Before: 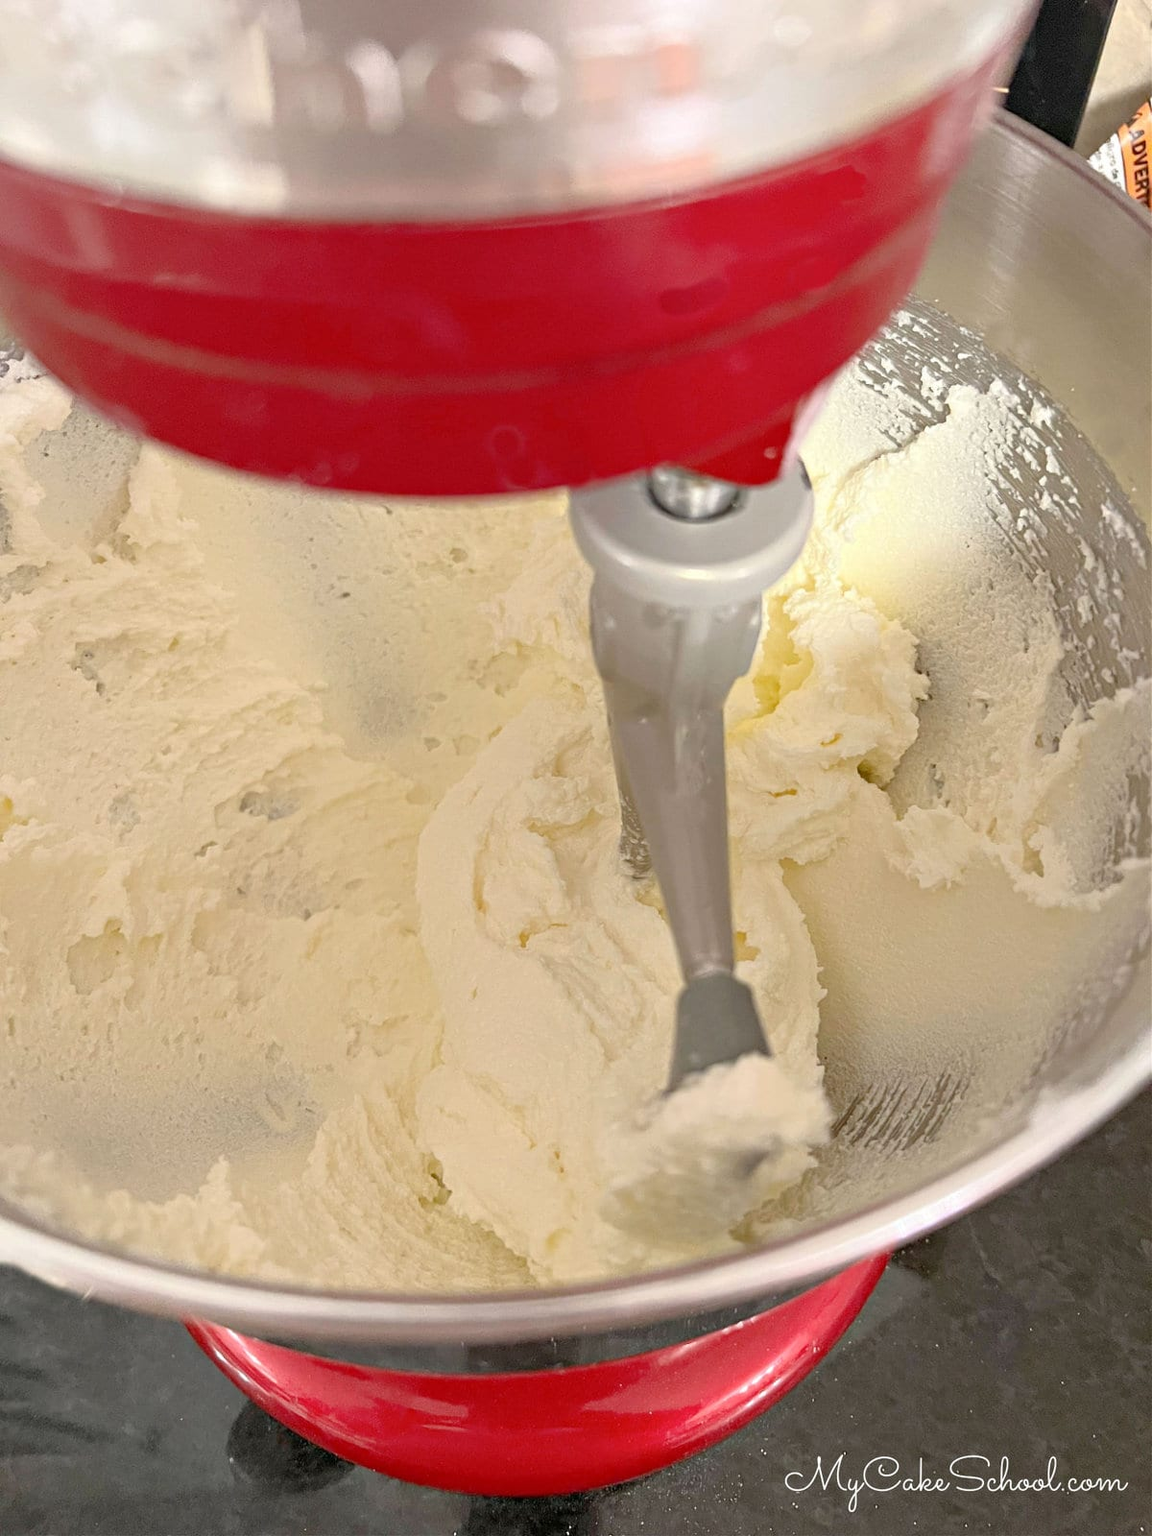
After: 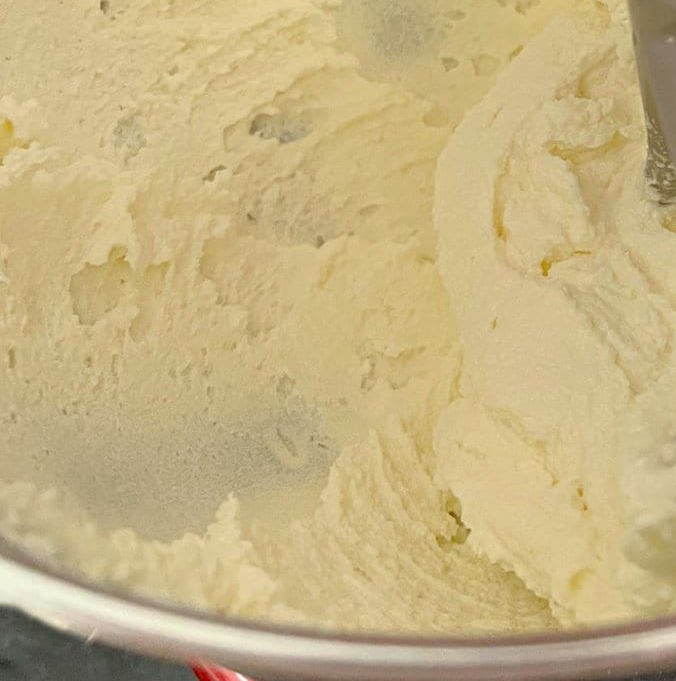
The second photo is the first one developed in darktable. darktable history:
crop: top 44.483%, right 43.593%, bottom 12.892%
color correction: highlights a* -4.73, highlights b* 5.06, saturation 0.97
haze removal: compatibility mode true, adaptive false
